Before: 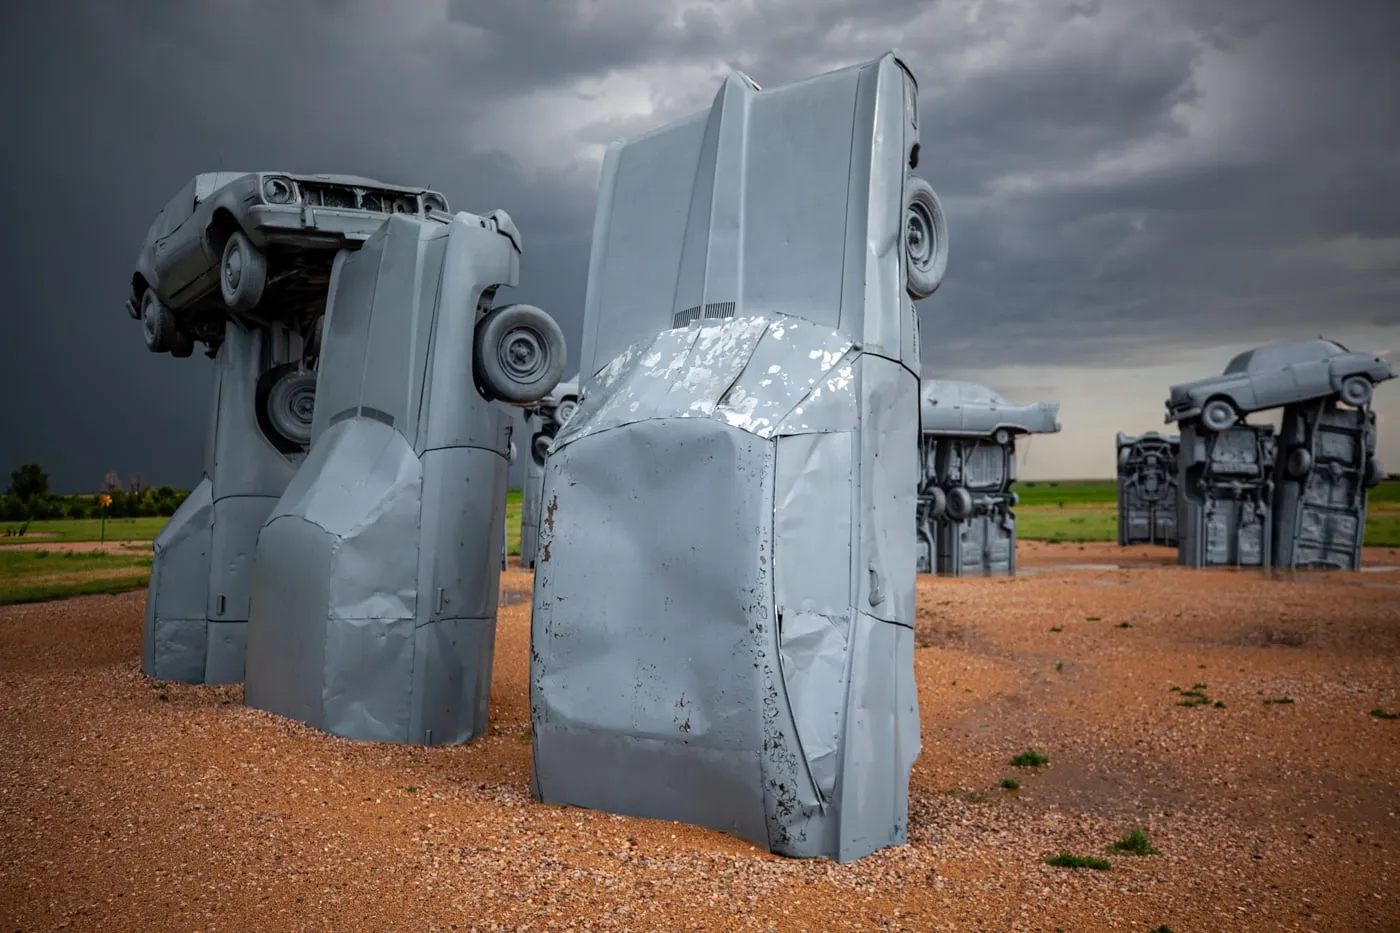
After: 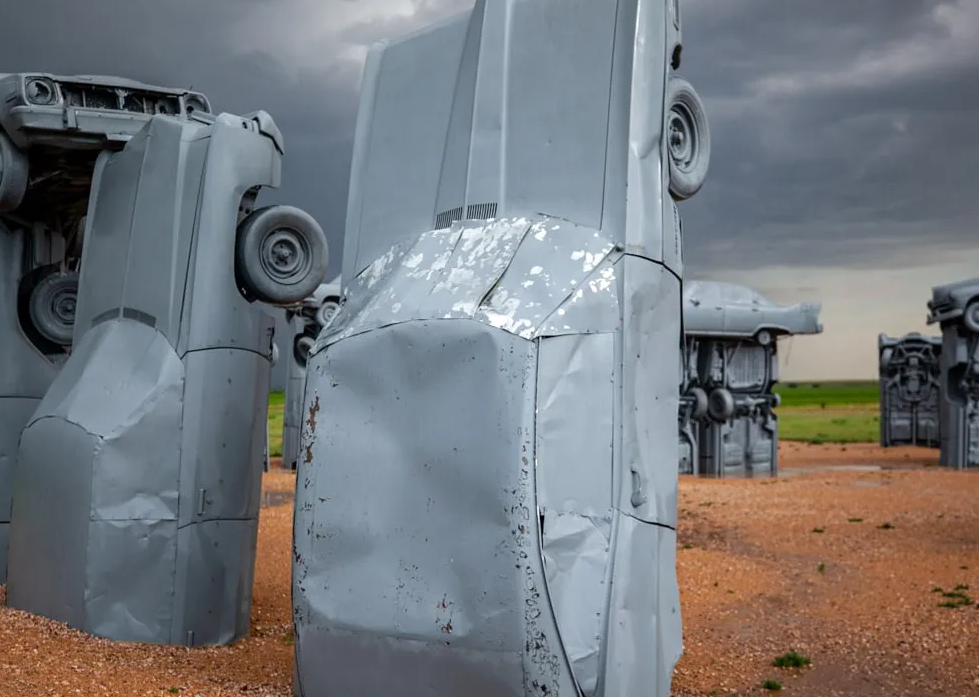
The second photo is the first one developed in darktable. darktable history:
color balance: contrast fulcrum 17.78%
crop and rotate: left 17.046%, top 10.659%, right 12.989%, bottom 14.553%
